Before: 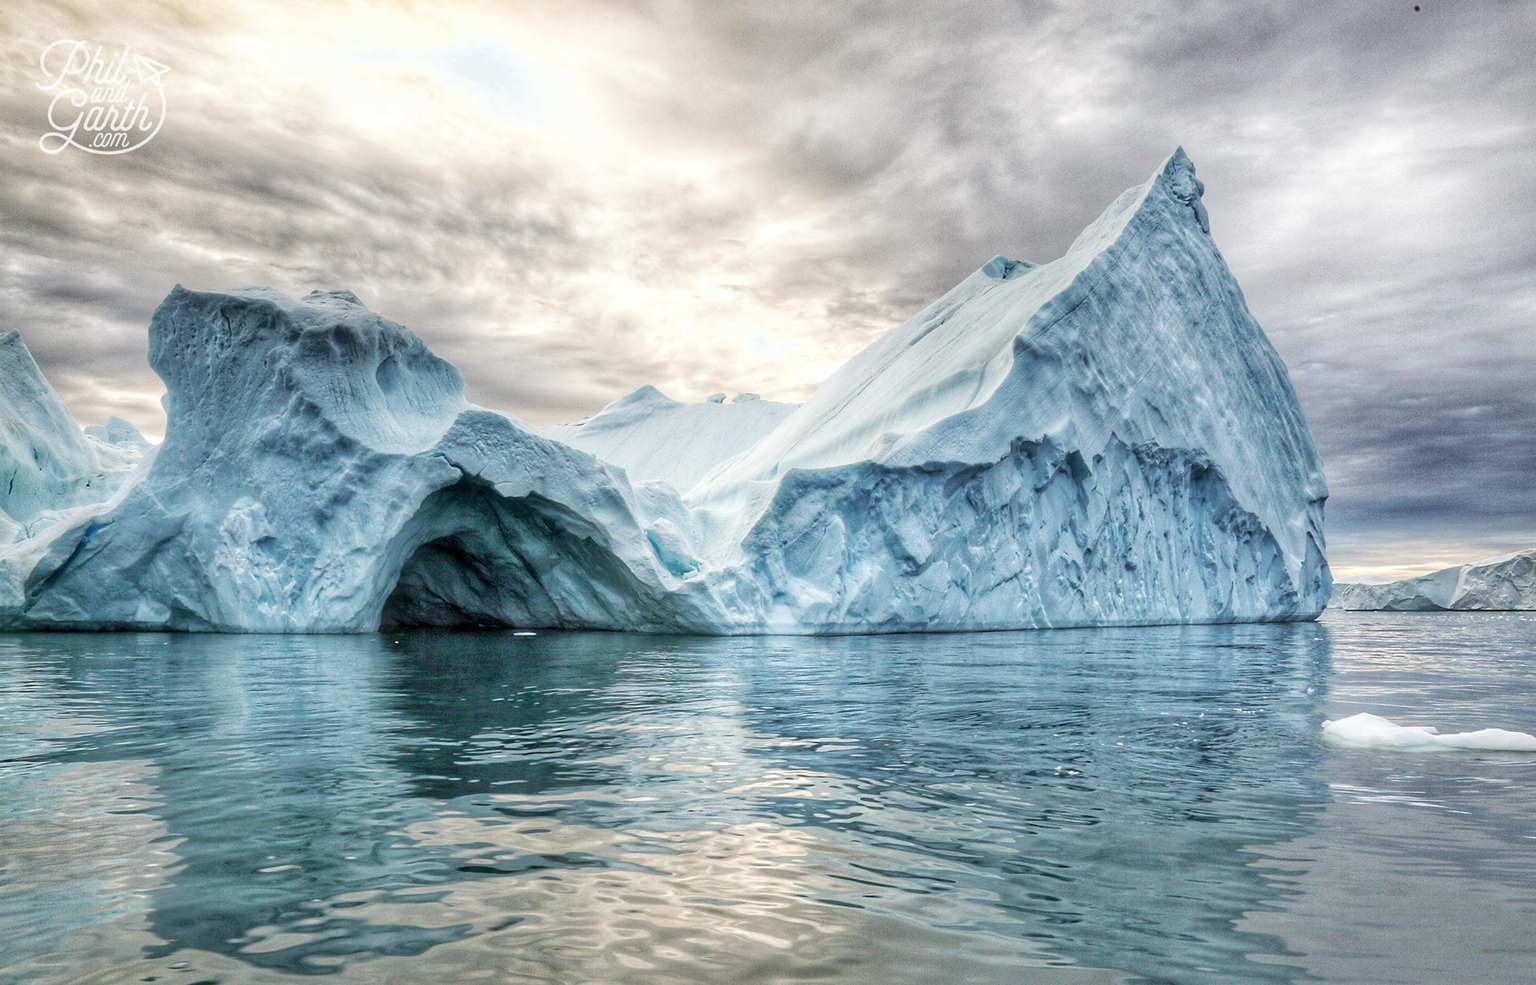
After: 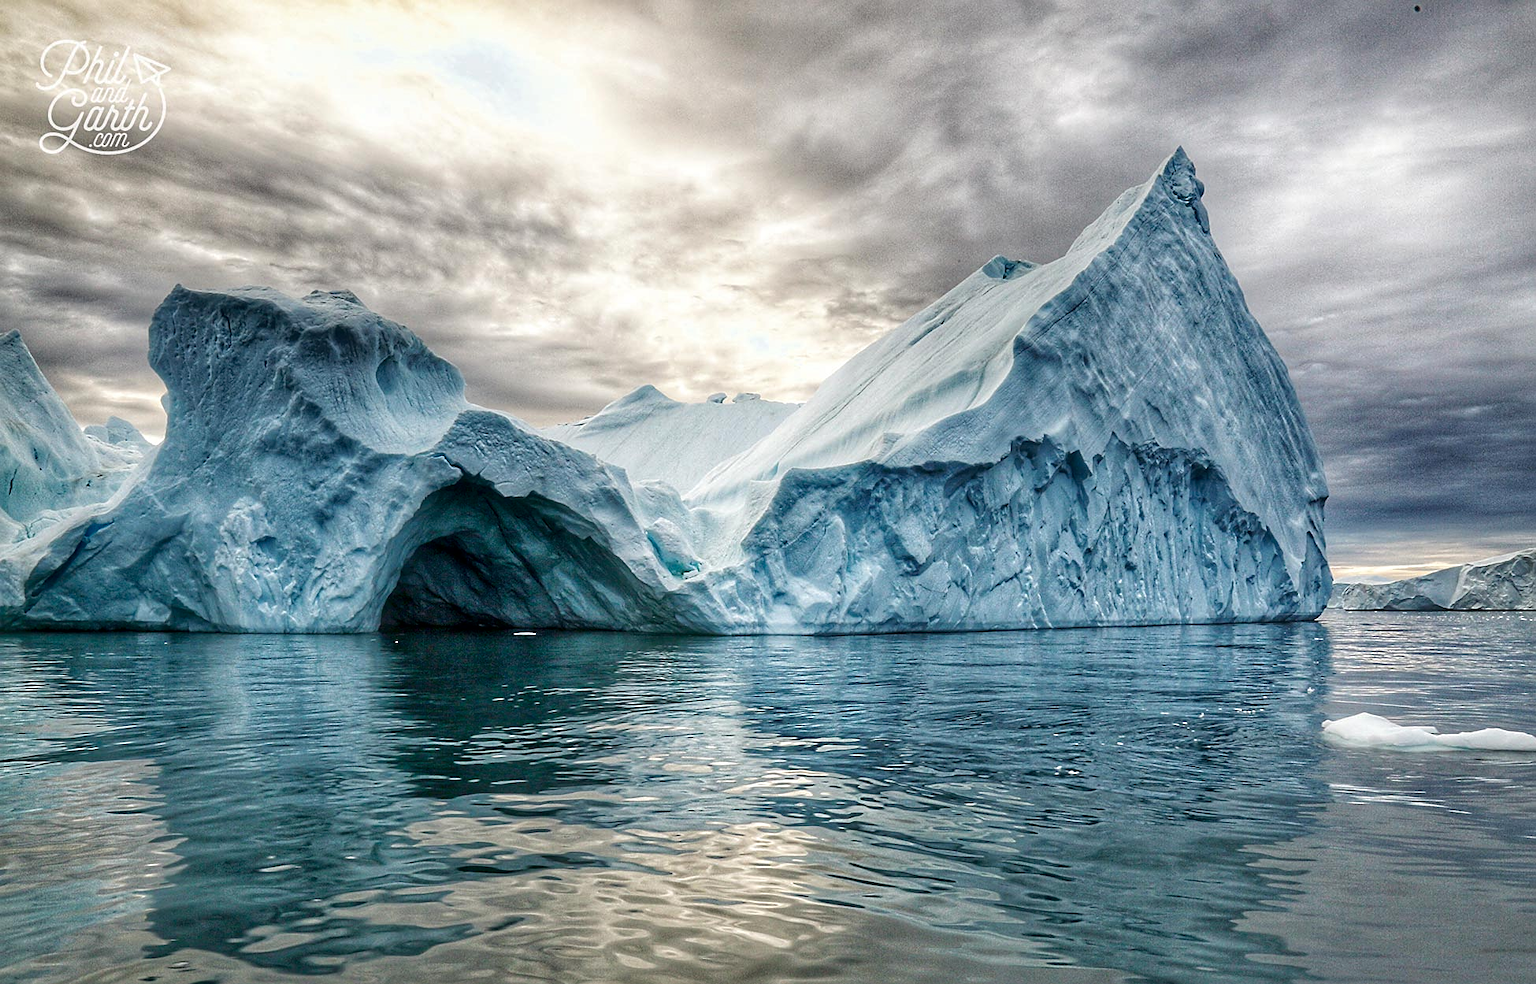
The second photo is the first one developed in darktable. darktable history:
contrast brightness saturation: brightness -0.2, saturation 0.08
sharpen: on, module defaults
